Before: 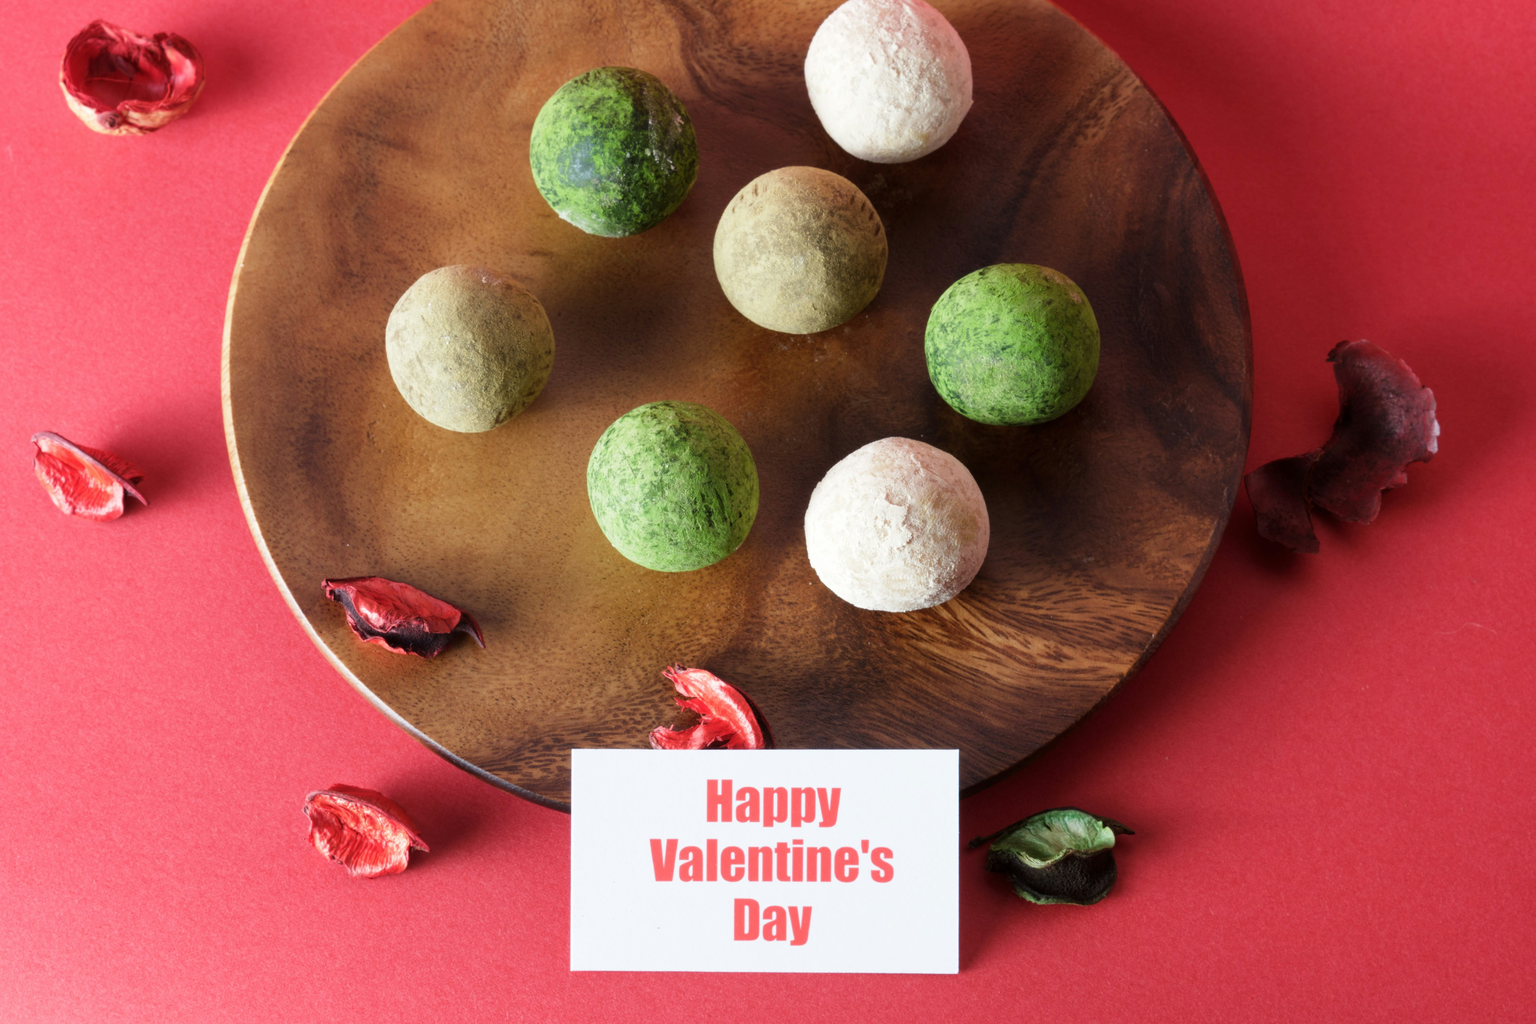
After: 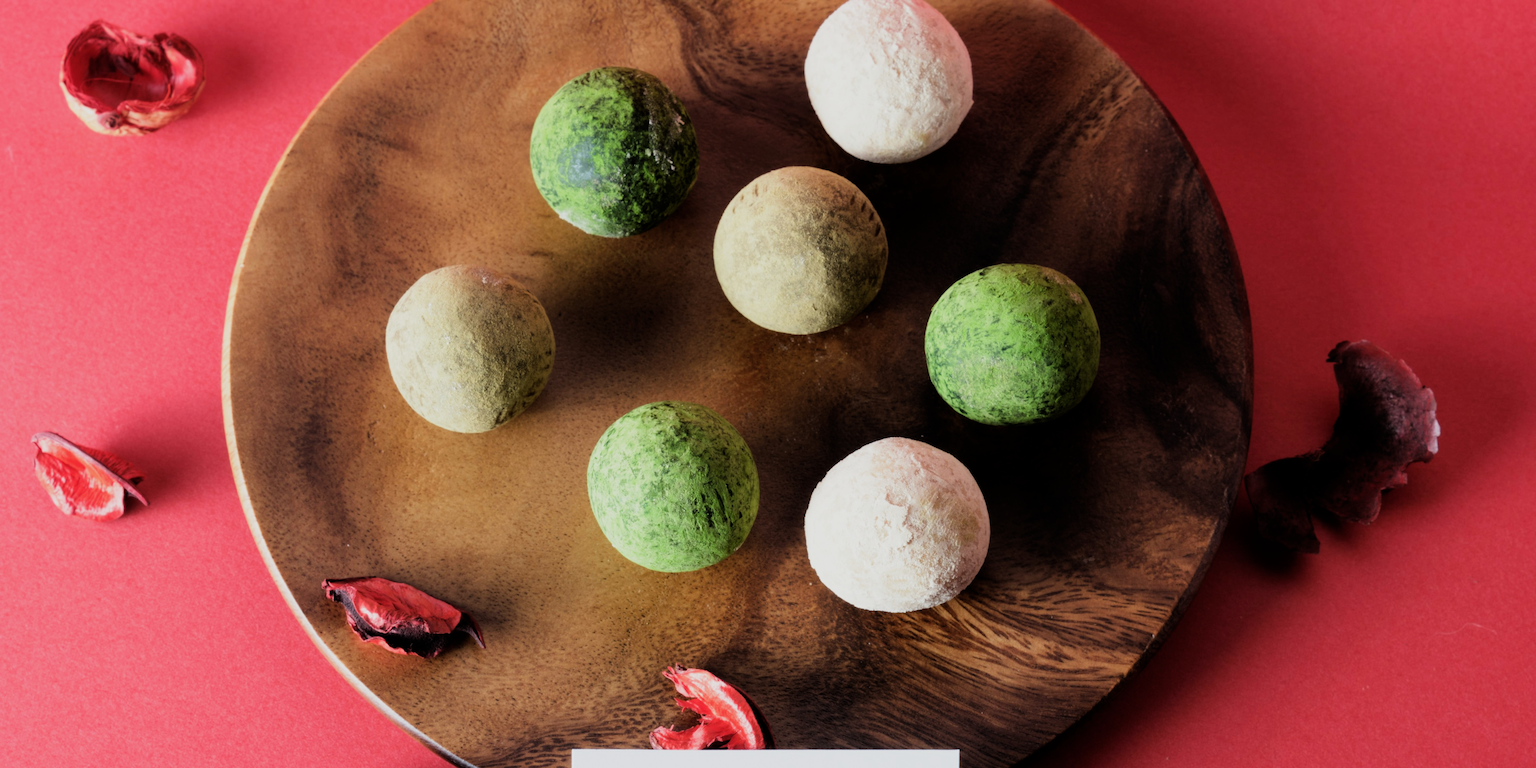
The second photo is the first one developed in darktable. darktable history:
crop: bottom 24.979%
filmic rgb: black relative exposure -7.49 EV, white relative exposure 4.99 EV, threshold 3.04 EV, hardness 3.31, contrast 1.301, enable highlight reconstruction true
